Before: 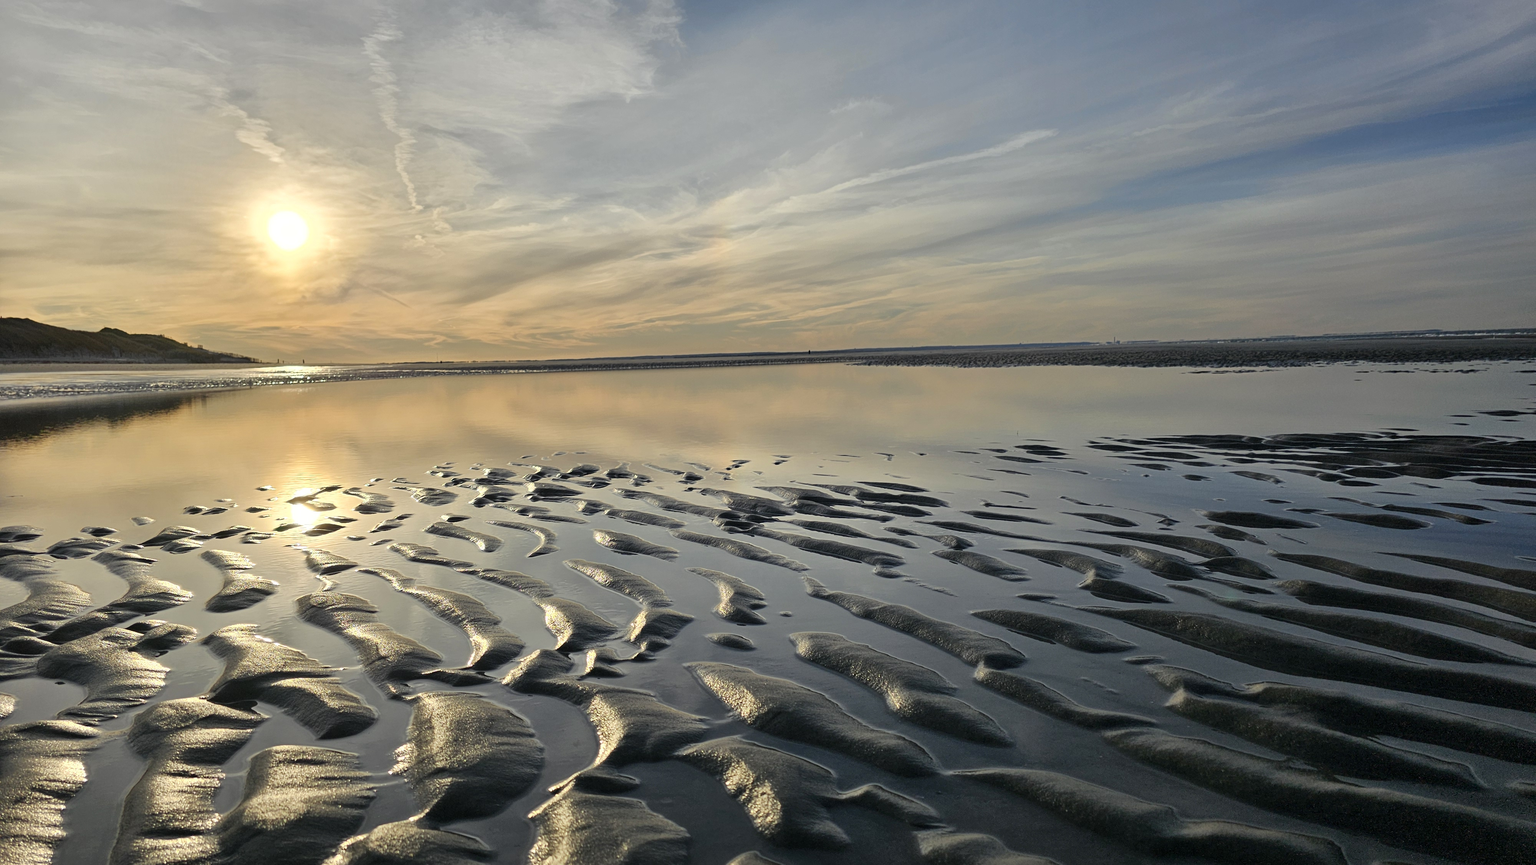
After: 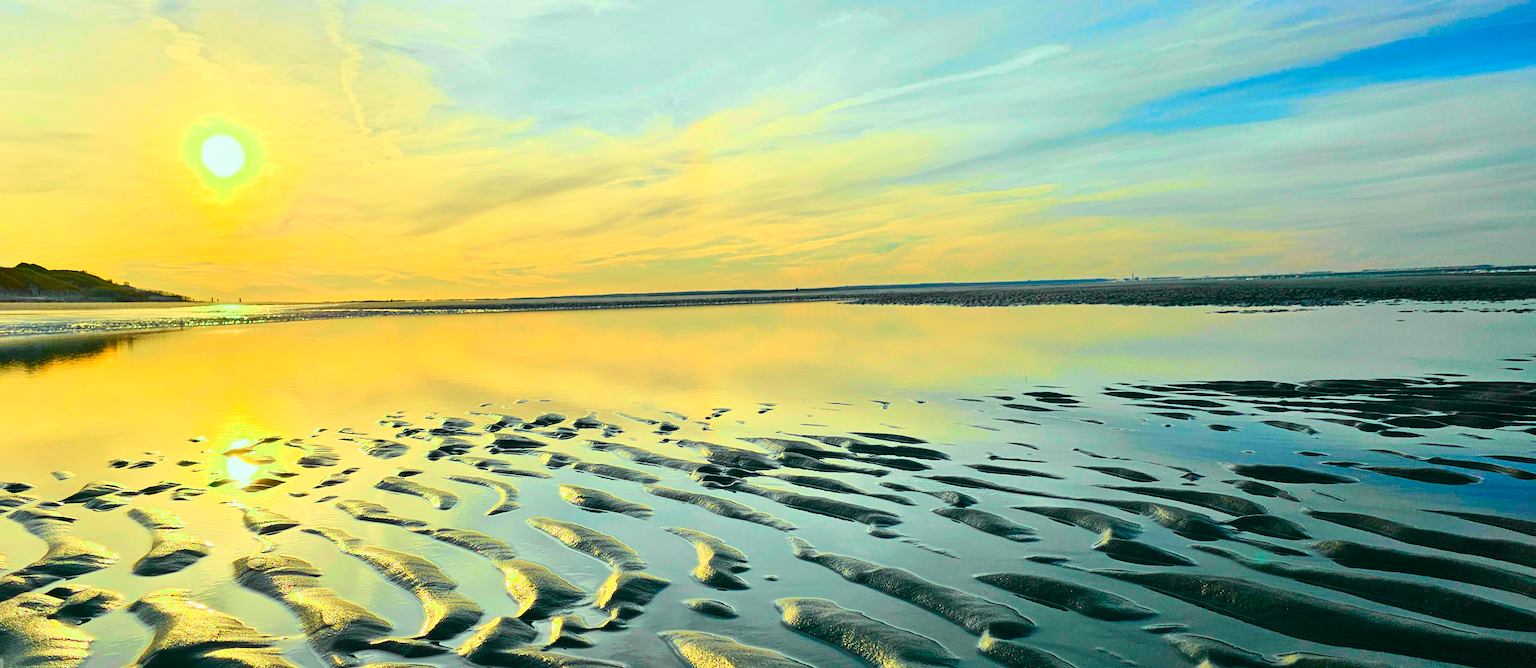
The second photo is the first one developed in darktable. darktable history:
crop: left 5.596%, top 10.314%, right 3.534%, bottom 19.395%
color balance: contrast fulcrum 17.78%
color correction: highlights a* -7.33, highlights b* 1.26, shadows a* -3.55, saturation 1.4
contrast brightness saturation: contrast 0.2, brightness 0.16, saturation 0.22
tone curve: curves: ch0 [(0, 0.003) (0.044, 0.032) (0.12, 0.089) (0.19, 0.164) (0.269, 0.269) (0.473, 0.533) (0.595, 0.695) (0.718, 0.823) (0.855, 0.931) (1, 0.982)]; ch1 [(0, 0) (0.243, 0.245) (0.427, 0.387) (0.493, 0.481) (0.501, 0.5) (0.521, 0.528) (0.554, 0.586) (0.607, 0.655) (0.671, 0.735) (0.796, 0.85) (1, 1)]; ch2 [(0, 0) (0.249, 0.216) (0.357, 0.317) (0.448, 0.432) (0.478, 0.492) (0.498, 0.499) (0.517, 0.519) (0.537, 0.57) (0.569, 0.623) (0.61, 0.663) (0.706, 0.75) (0.808, 0.809) (0.991, 0.968)], color space Lab, independent channels, preserve colors none
